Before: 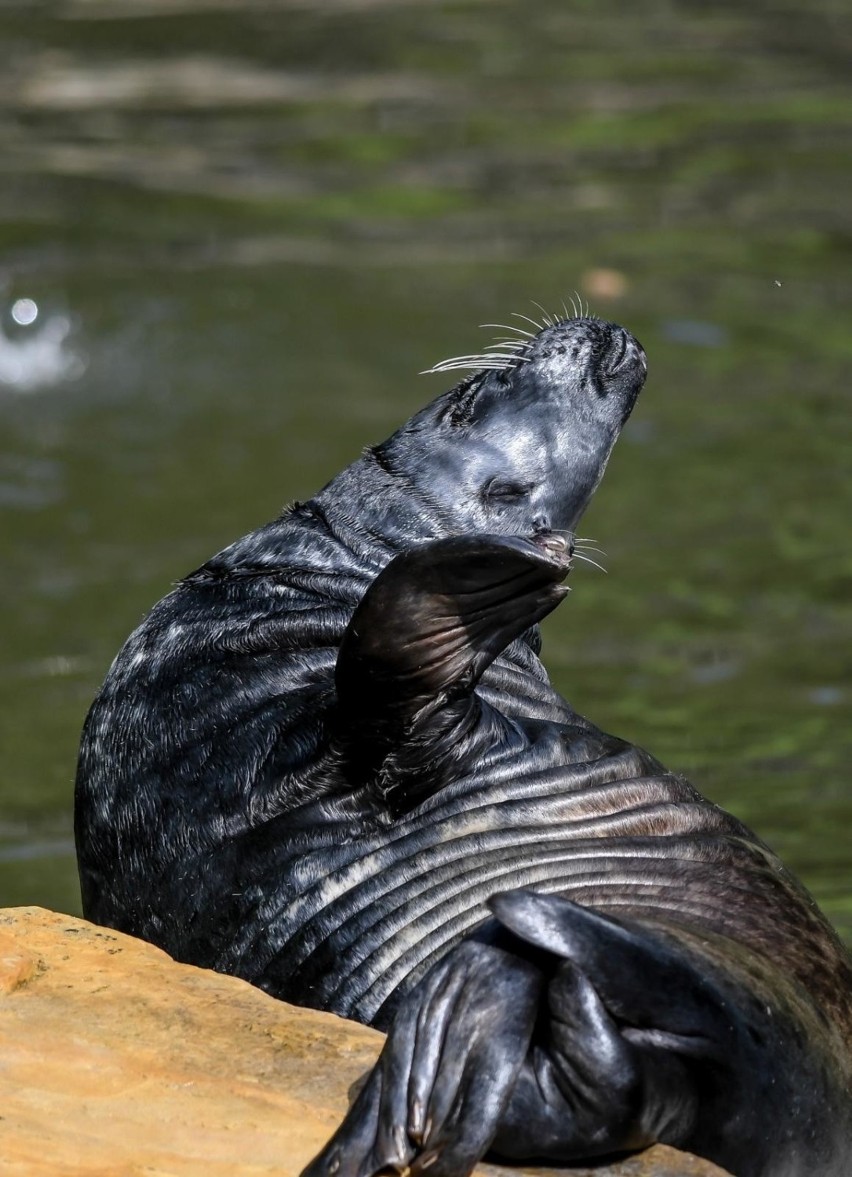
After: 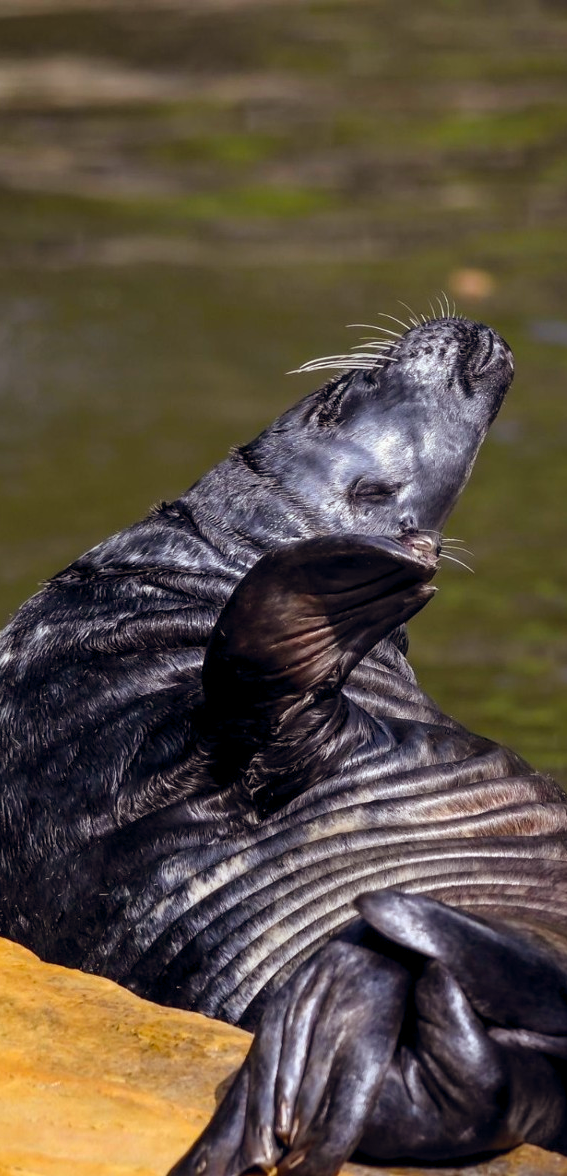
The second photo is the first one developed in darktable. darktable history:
crop and rotate: left 15.612%, right 17.779%
color balance rgb: power › chroma 1.525%, power › hue 25.45°, global offset › chroma 0.063%, global offset › hue 253.89°, linear chroma grading › global chroma 9.066%, perceptual saturation grading › global saturation 17.966%
